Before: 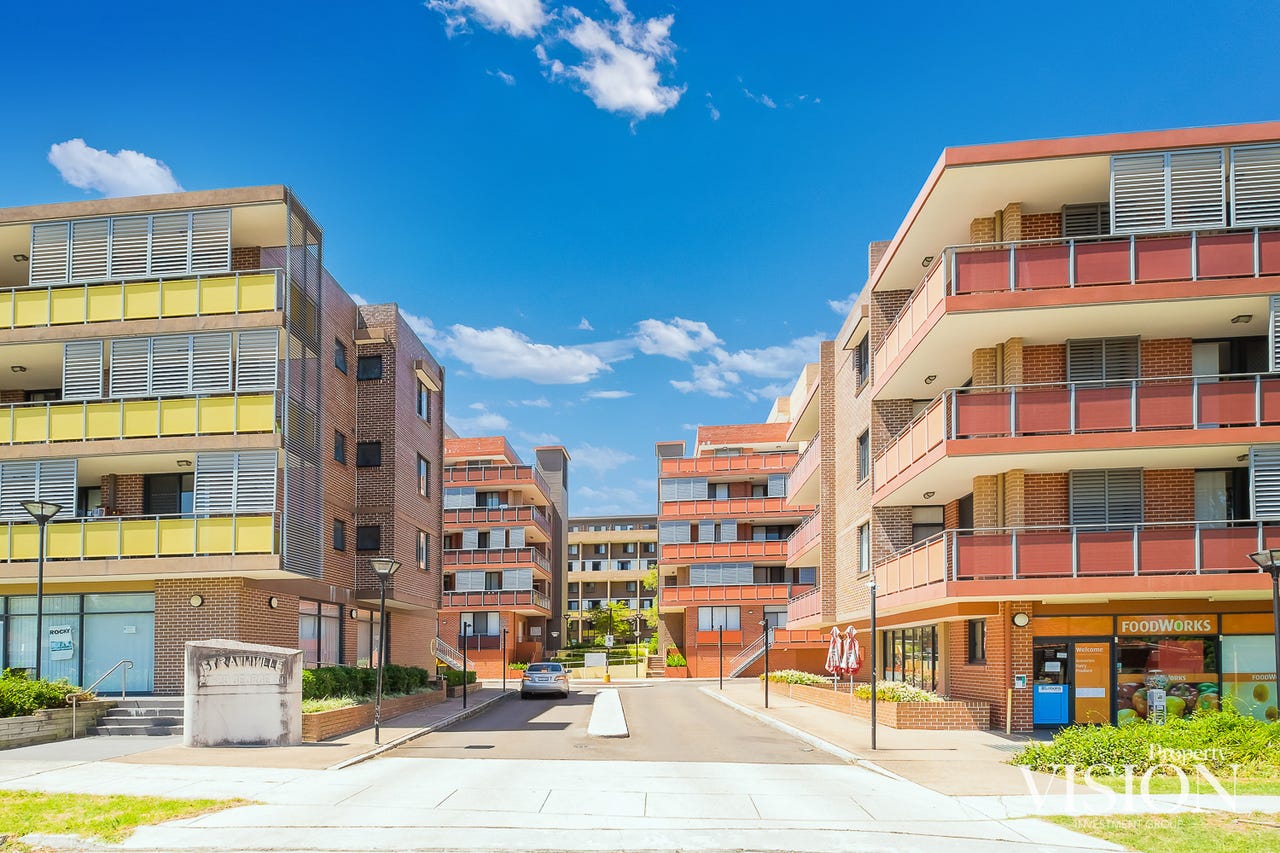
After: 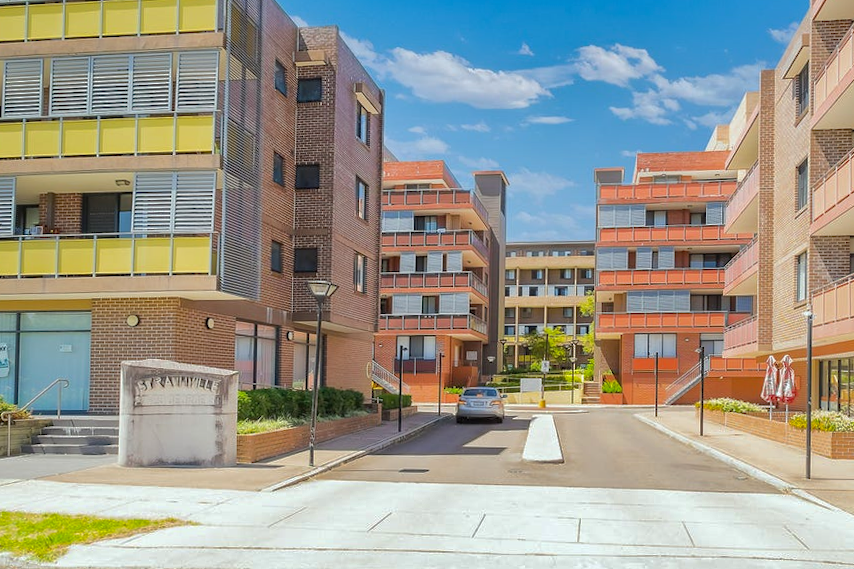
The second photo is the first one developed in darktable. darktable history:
crop and rotate: angle -0.82°, left 3.85%, top 31.828%, right 27.992%
shadows and highlights: shadows 40, highlights -60
